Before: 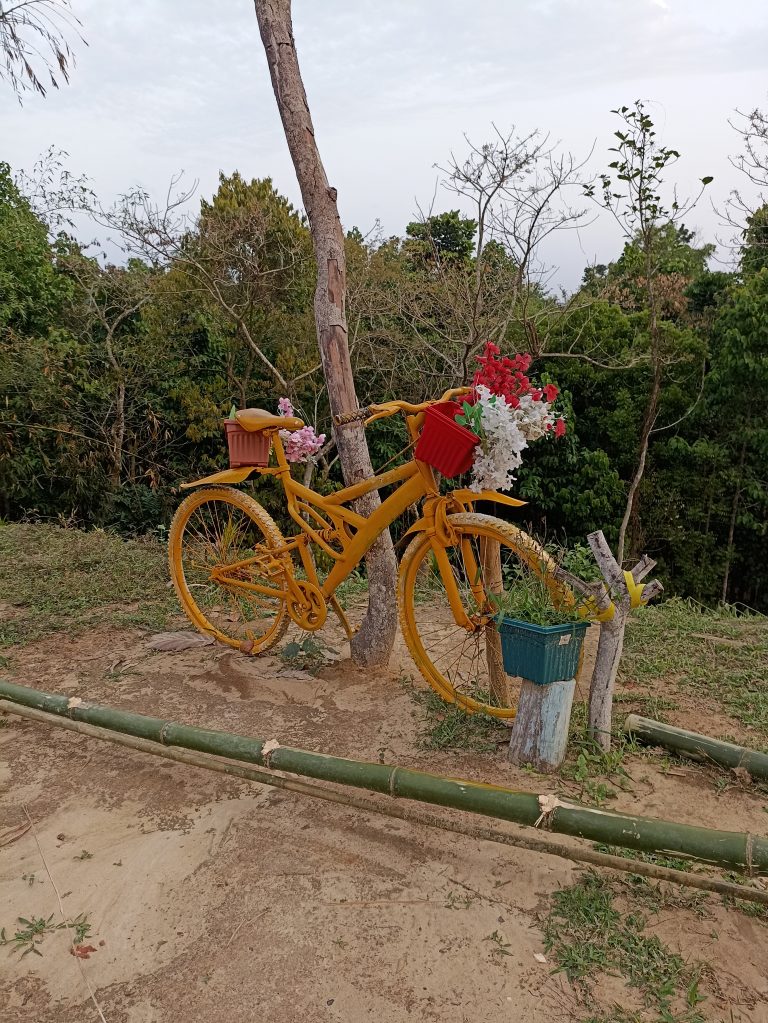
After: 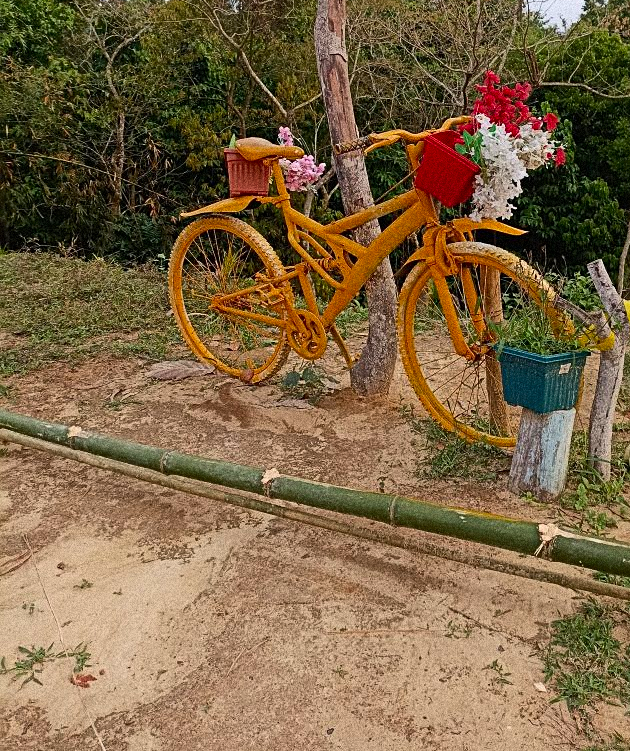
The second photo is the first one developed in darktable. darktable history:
crop: top 26.531%, right 17.959%
rotate and perspective: crop left 0, crop top 0
grain: coarseness 14.49 ISO, strength 48.04%, mid-tones bias 35%
sharpen: amount 0.2
contrast brightness saturation: contrast 0.23, brightness 0.1, saturation 0.29
